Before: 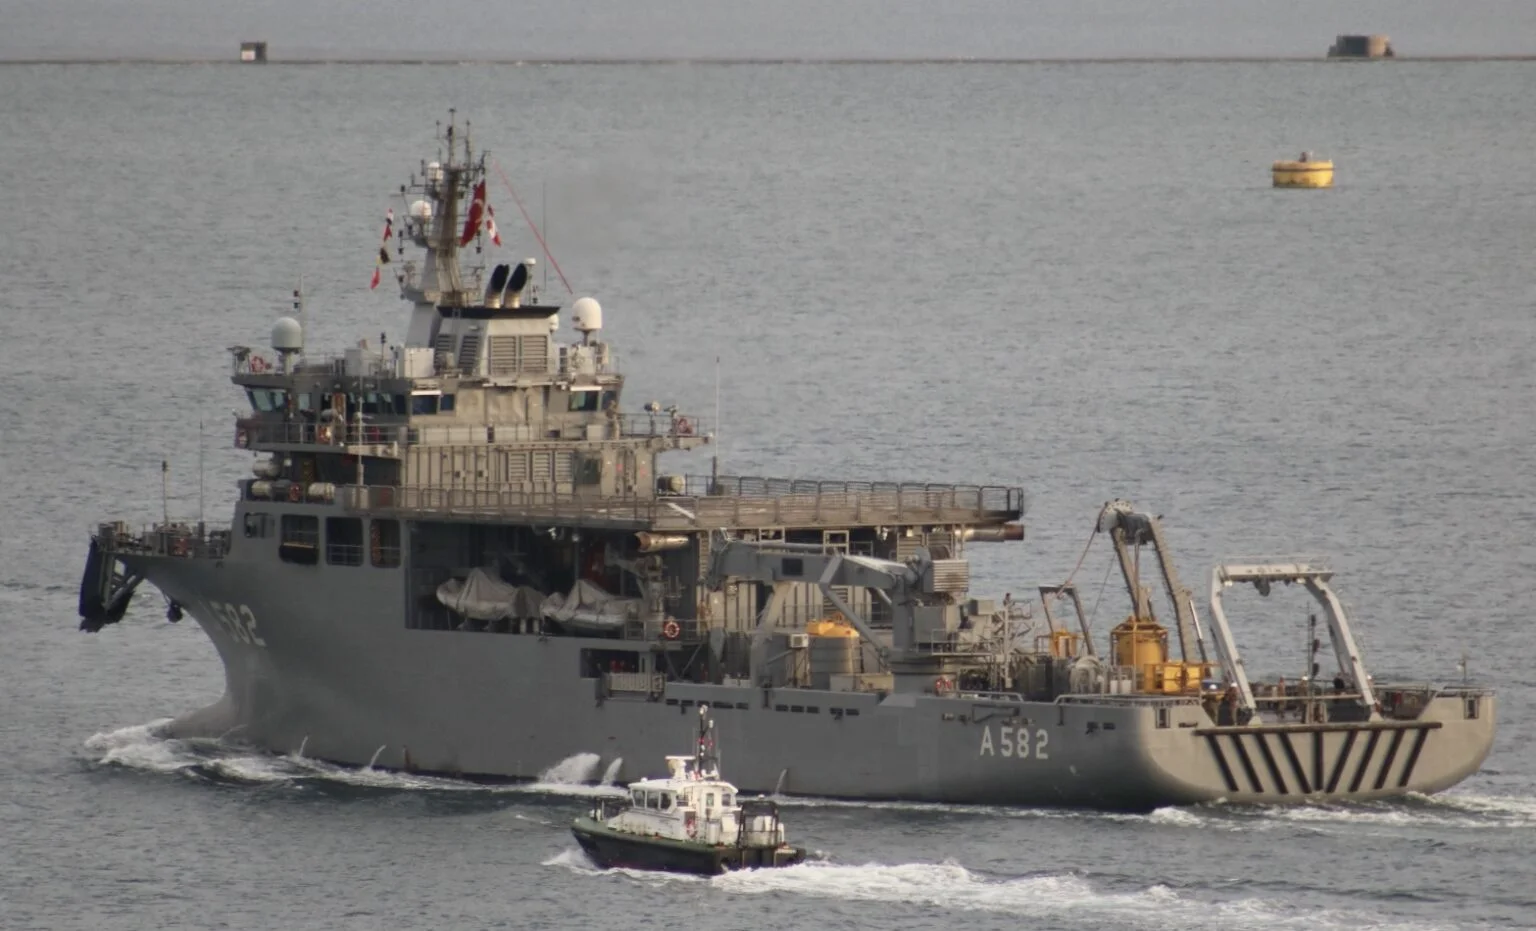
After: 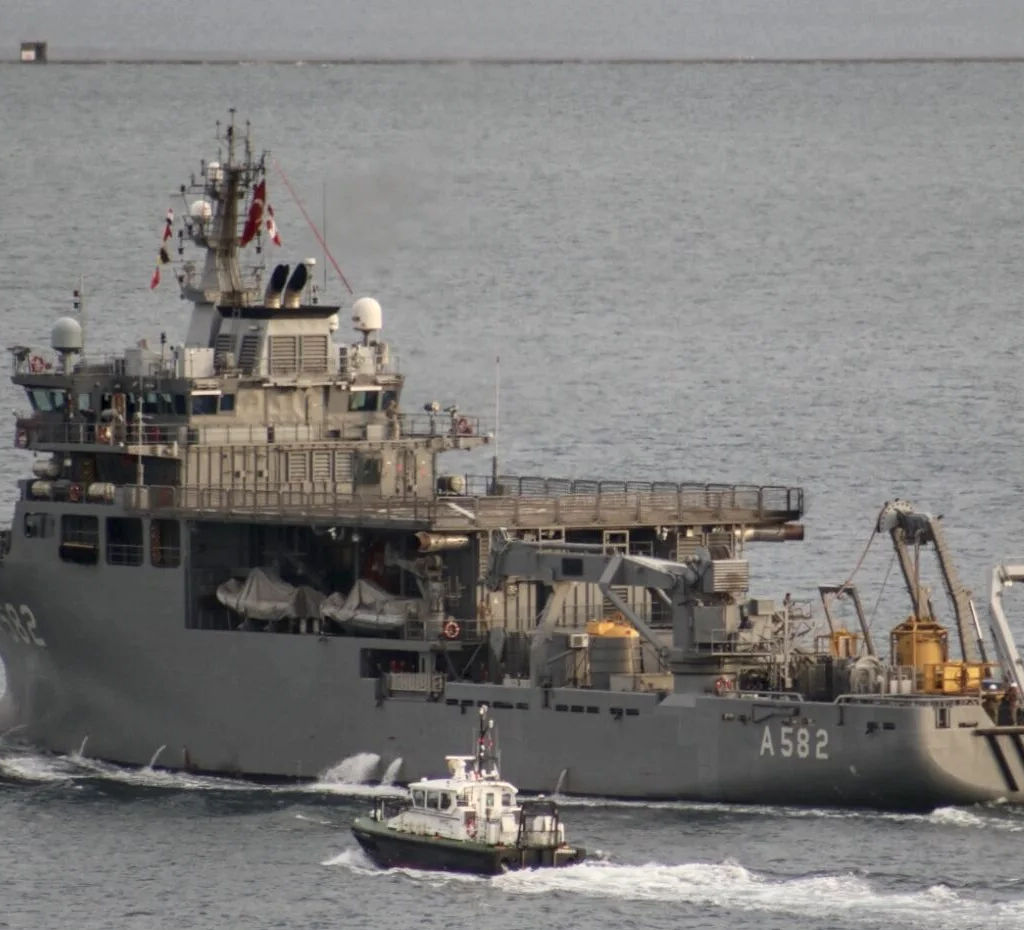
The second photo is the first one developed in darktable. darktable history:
crop and rotate: left 14.344%, right 18.986%
local contrast: on, module defaults
